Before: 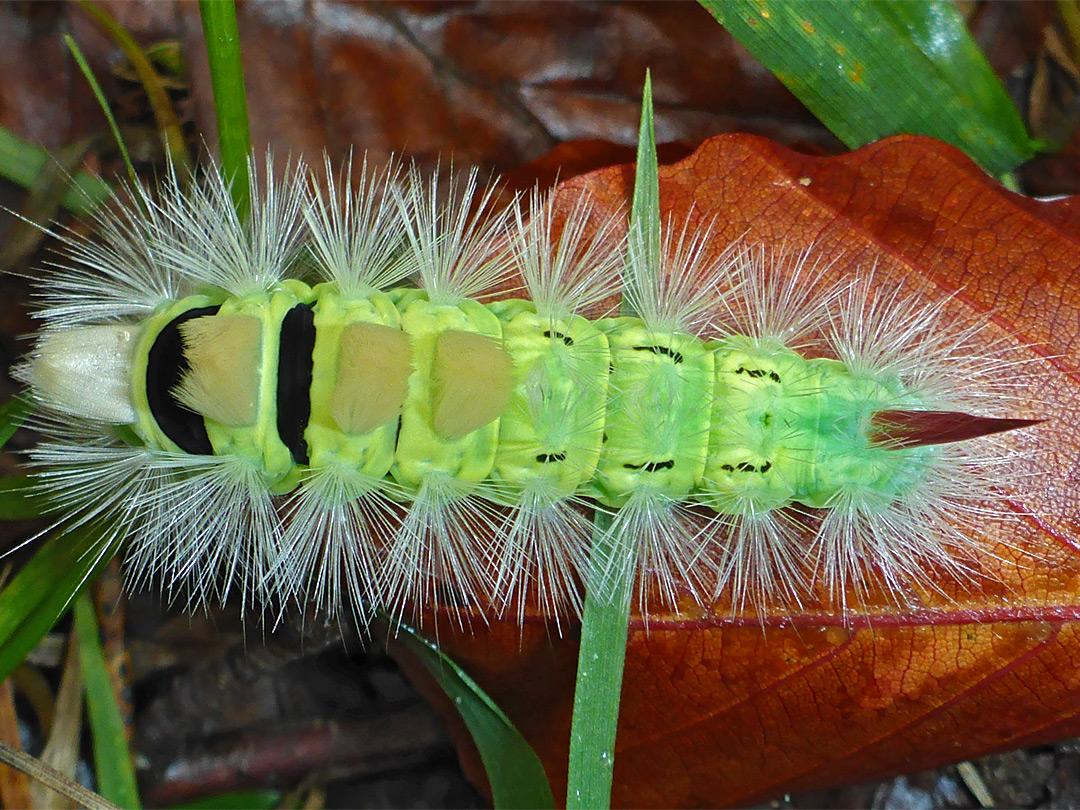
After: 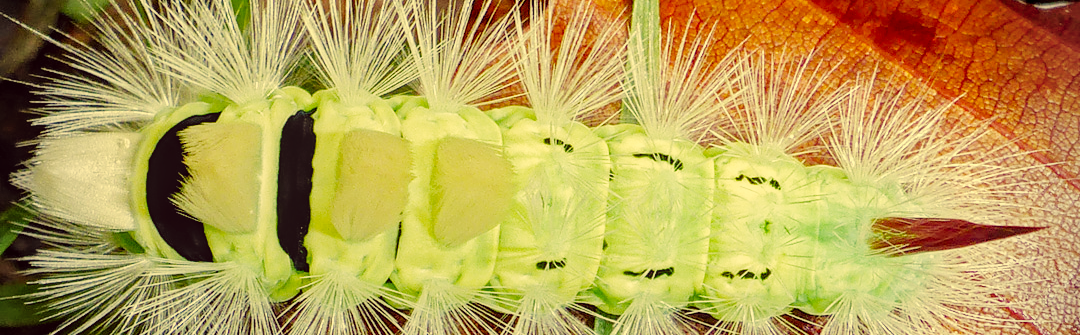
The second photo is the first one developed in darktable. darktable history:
color correction: highlights a* -0.545, highlights b* 39.83, shadows a* 9.7, shadows b* -0.823
crop and rotate: top 23.89%, bottom 34.689%
tone equalizer: -8 EV -0.763 EV, -7 EV -0.709 EV, -6 EV -0.626 EV, -5 EV -0.366 EV, -3 EV 0.394 EV, -2 EV 0.6 EV, -1 EV 0.68 EV, +0 EV 0.773 EV, mask exposure compensation -0.485 EV
exposure: exposure 0.508 EV, compensate highlight preservation false
filmic rgb: black relative exposure -7.28 EV, white relative exposure 5.09 EV, hardness 3.22, add noise in highlights 0, preserve chrominance no, color science v3 (2019), use custom middle-gray values true, contrast in highlights soft
vignetting: fall-off start 79.93%, unbound false
local contrast: on, module defaults
